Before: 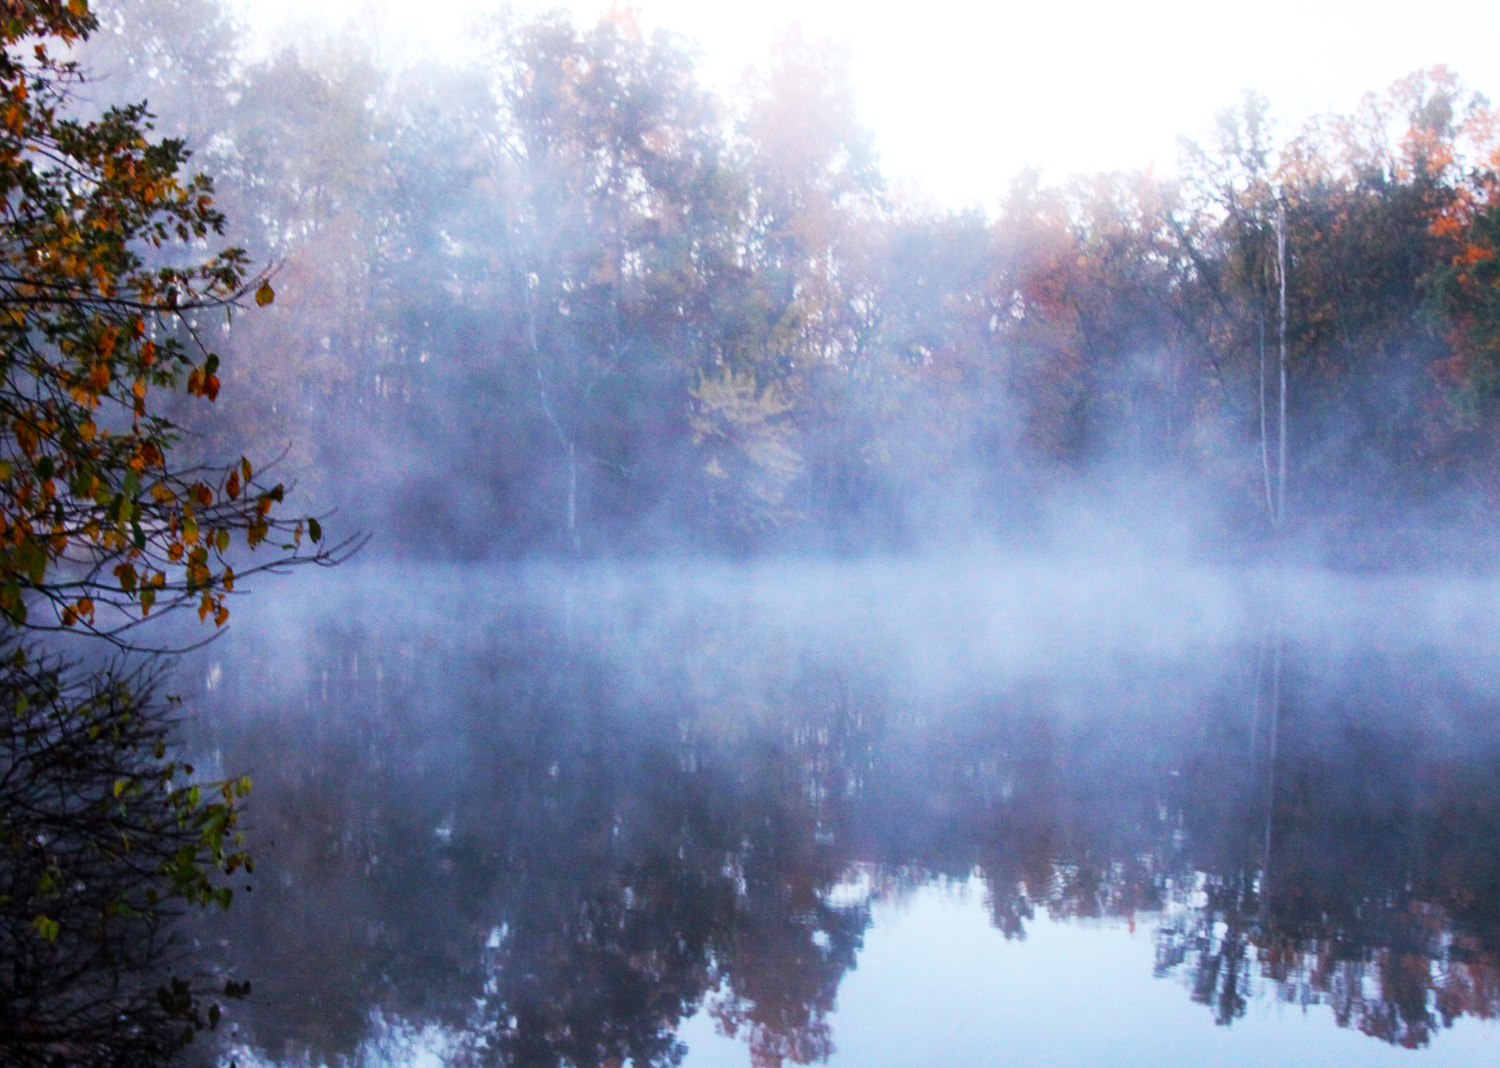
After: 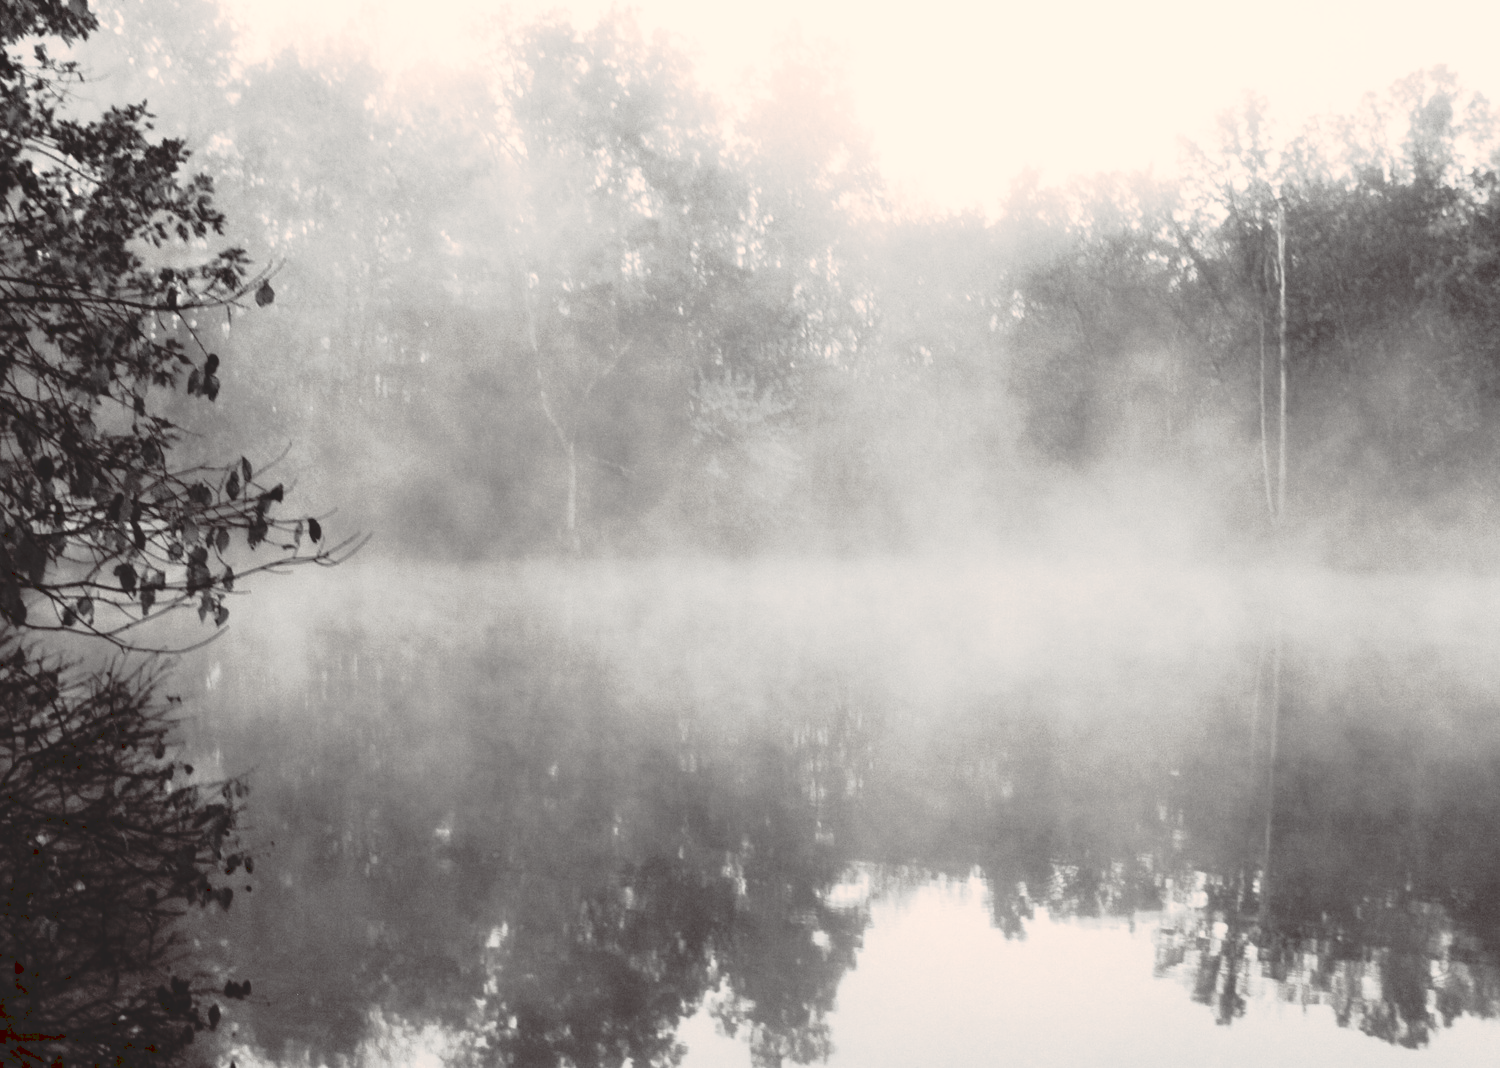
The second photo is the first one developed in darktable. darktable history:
tone curve: curves: ch0 [(0, 0) (0.003, 0.132) (0.011, 0.13) (0.025, 0.134) (0.044, 0.138) (0.069, 0.154) (0.1, 0.17) (0.136, 0.198) (0.177, 0.25) (0.224, 0.308) (0.277, 0.371) (0.335, 0.432) (0.399, 0.491) (0.468, 0.55) (0.543, 0.612) (0.623, 0.679) (0.709, 0.766) (0.801, 0.842) (0.898, 0.912) (1, 1)], preserve colors none
color look up table: target L [89.33, 90.08, 82.76, 84.61, 74.37, 58.93, 57.02, 55.21, 39.8, 20.85, 26.08, 201.75, 79.3, 76.69, 57.48, 56.37, 64.48, 60.19, 40.79, 52.02, 56.92, 60.68, 34.4, 33.05, 15.5, 97.52, 84.48, 80.26, 83.79, 77.38, 80.96, 70.31, 86, 64.48, 61.61, 77.53, 51.14, 27.98, 25.75, 40.92, 23.96, 9.244, 88.14, 85.7, 83.18, 67.64, 66.24, 73.97, 35.67], target a [0.189, 0.377, 0.353, 0.801, 0.682, 0.67, 1.317, 1.434, 1.374, 1.557, 1.087, 0, 0.722, 0.739, 1.074, 1.114, 0.612, 0.738, 1.588, 0.893, 0.989, 1.228, 1.273, 1.055, 1.717, 7.742, -0.002, 0.987, 0.497, 0.688, 0.385, 0.5, 0.183, 0.612, 1.14, 1.542, 1.135, 1.755, 1.694, 2.226, 1.714, 5.002, 0.318, 0.57, 0.804, 0.428, 0.946, 0.419, 1.304], target b [4.196, 4.103, 3.572, 3.581, 3.004, 2.684, 2.578, 1.747, 1.568, 0.584, 0.431, -0.001, 3.784, 3.754, 2.689, 2.242, 2.237, 2.182, 1.13, 1.699, 2.409, 2.366, 0.968, 0.416, 0.144, 11.16, 3.358, 3.143, 4.02, 3.125, 3.589, 3.082, 3.519, 2.237, 3.122, 2.826, 2.061, 0.64, 0.632, 1.331, 0.64, 1.862, 3.215, 3.063, 3.595, 3.004, 2.615, 2.95, 0.443], num patches 49
